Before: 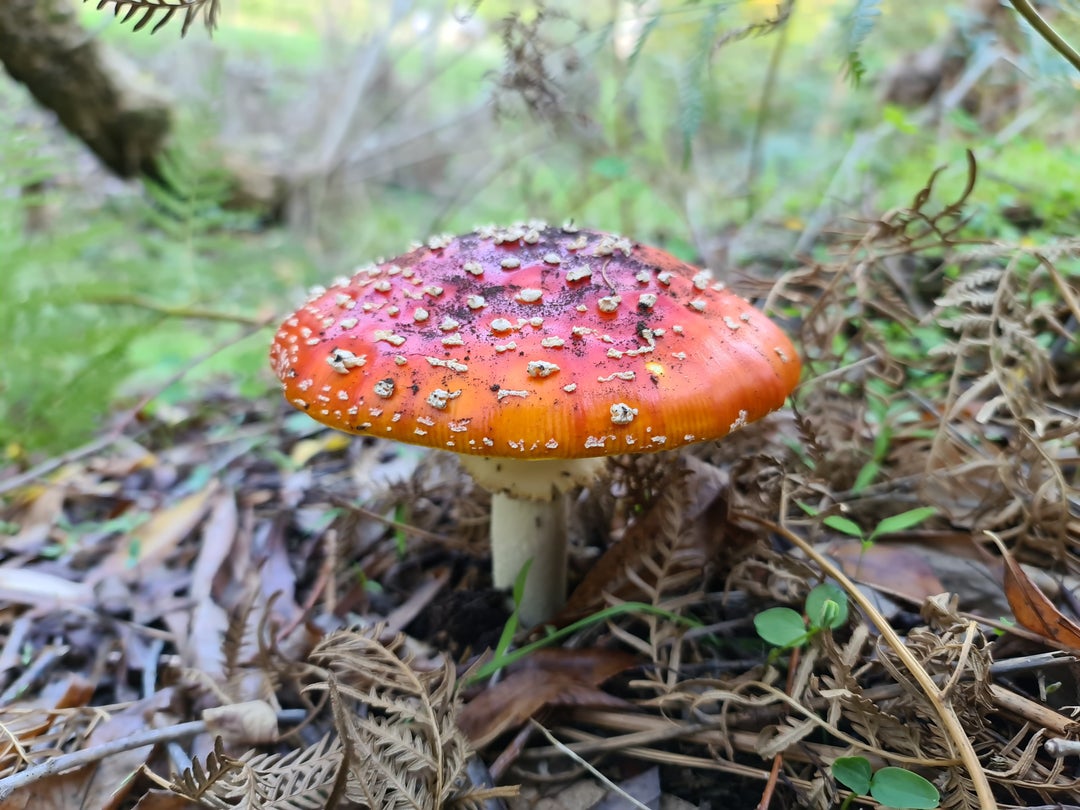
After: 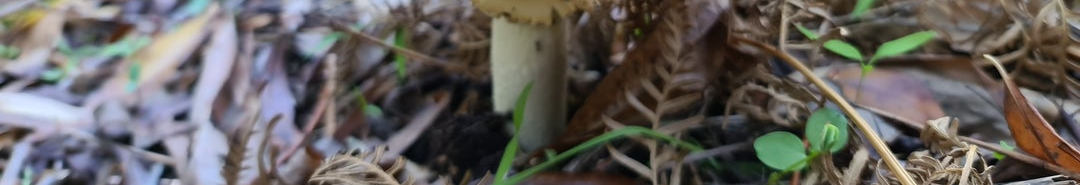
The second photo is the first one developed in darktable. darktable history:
crop and rotate: top 58.865%, bottom 18.288%
